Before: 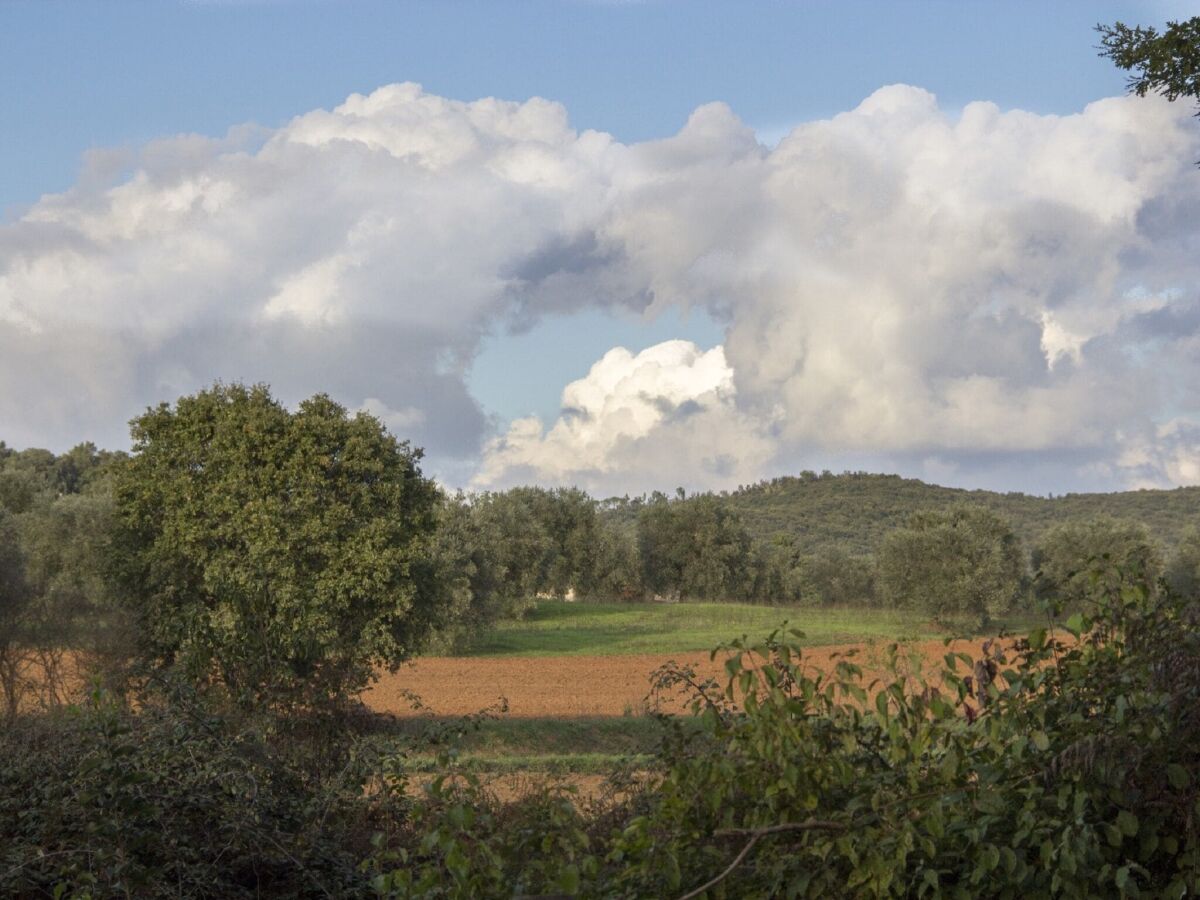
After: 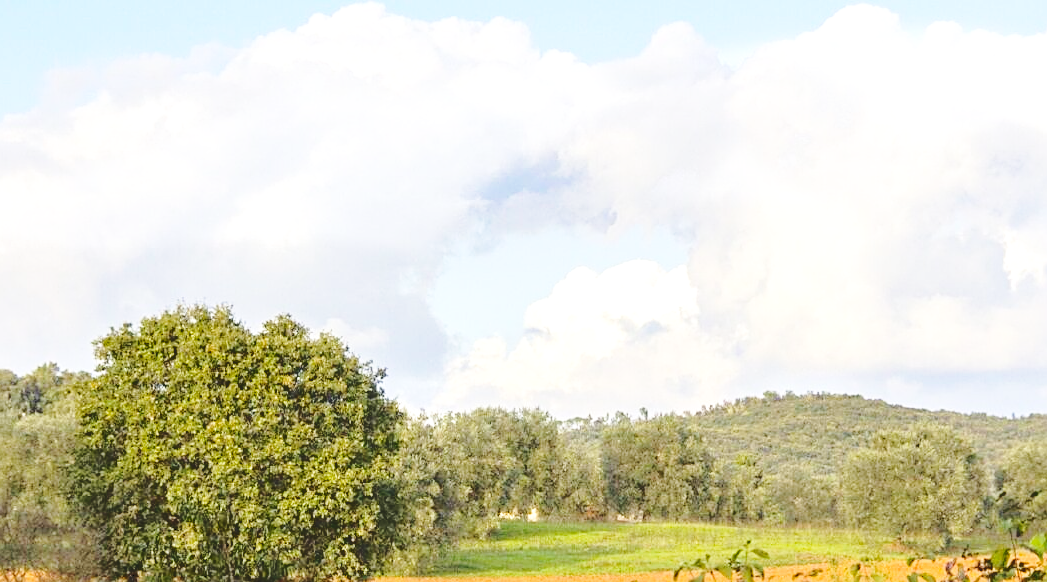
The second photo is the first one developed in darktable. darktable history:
sharpen: on, module defaults
contrast brightness saturation: saturation -0.051
crop: left 3.09%, top 8.947%, right 9.643%, bottom 26.332%
base curve: curves: ch0 [(0, 0) (0.028, 0.03) (0.121, 0.232) (0.46, 0.748) (0.859, 0.968) (1, 1)], preserve colors none
tone curve: curves: ch0 [(0, 0) (0.003, 0.139) (0.011, 0.14) (0.025, 0.138) (0.044, 0.14) (0.069, 0.149) (0.1, 0.161) (0.136, 0.179) (0.177, 0.203) (0.224, 0.245) (0.277, 0.302) (0.335, 0.382) (0.399, 0.461) (0.468, 0.546) (0.543, 0.614) (0.623, 0.687) (0.709, 0.758) (0.801, 0.84) (0.898, 0.912) (1, 1)], color space Lab, independent channels, preserve colors none
exposure: black level correction 0, exposure 0.69 EV, compensate exposure bias true, compensate highlight preservation false
color balance rgb: perceptual saturation grading › global saturation 29.807%, global vibrance 20.309%
